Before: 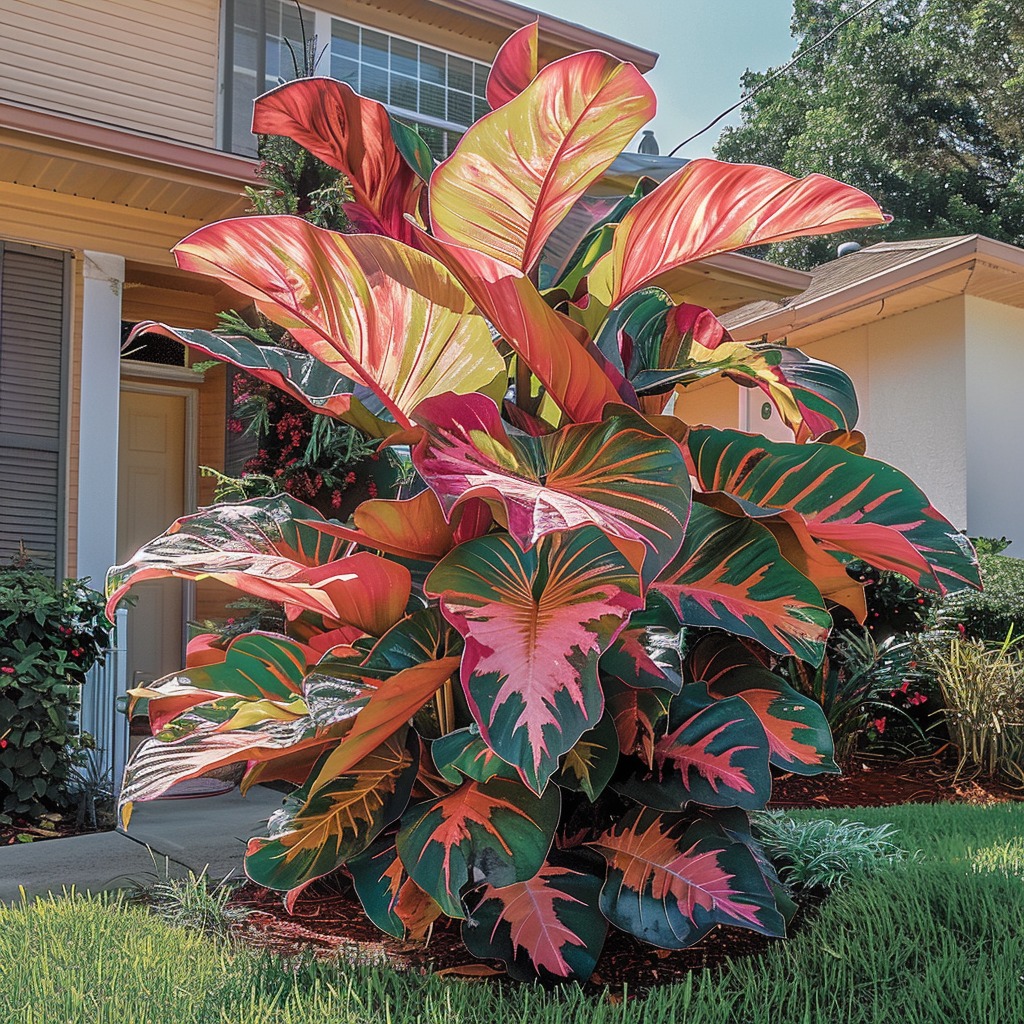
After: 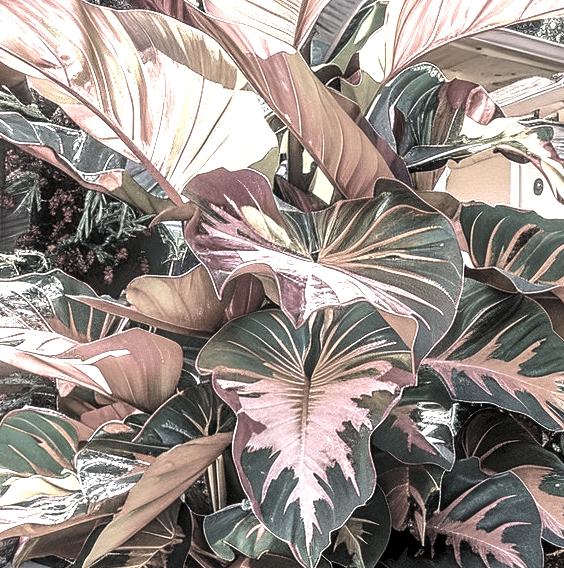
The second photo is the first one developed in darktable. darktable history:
crop and rotate: left 22.279%, top 21.88%, right 22.564%, bottom 22.599%
color correction: highlights b* -0.039, saturation 0.179
local contrast: detail 130%
exposure: black level correction 0, exposure 1 EV, compensate exposure bias true, compensate highlight preservation false
color balance rgb: highlights gain › chroma 1.405%, highlights gain › hue 50.4°, perceptual saturation grading › global saturation 30.566%, perceptual brilliance grading › global brilliance 15.717%, perceptual brilliance grading › shadows -35.649%, global vibrance 20%
